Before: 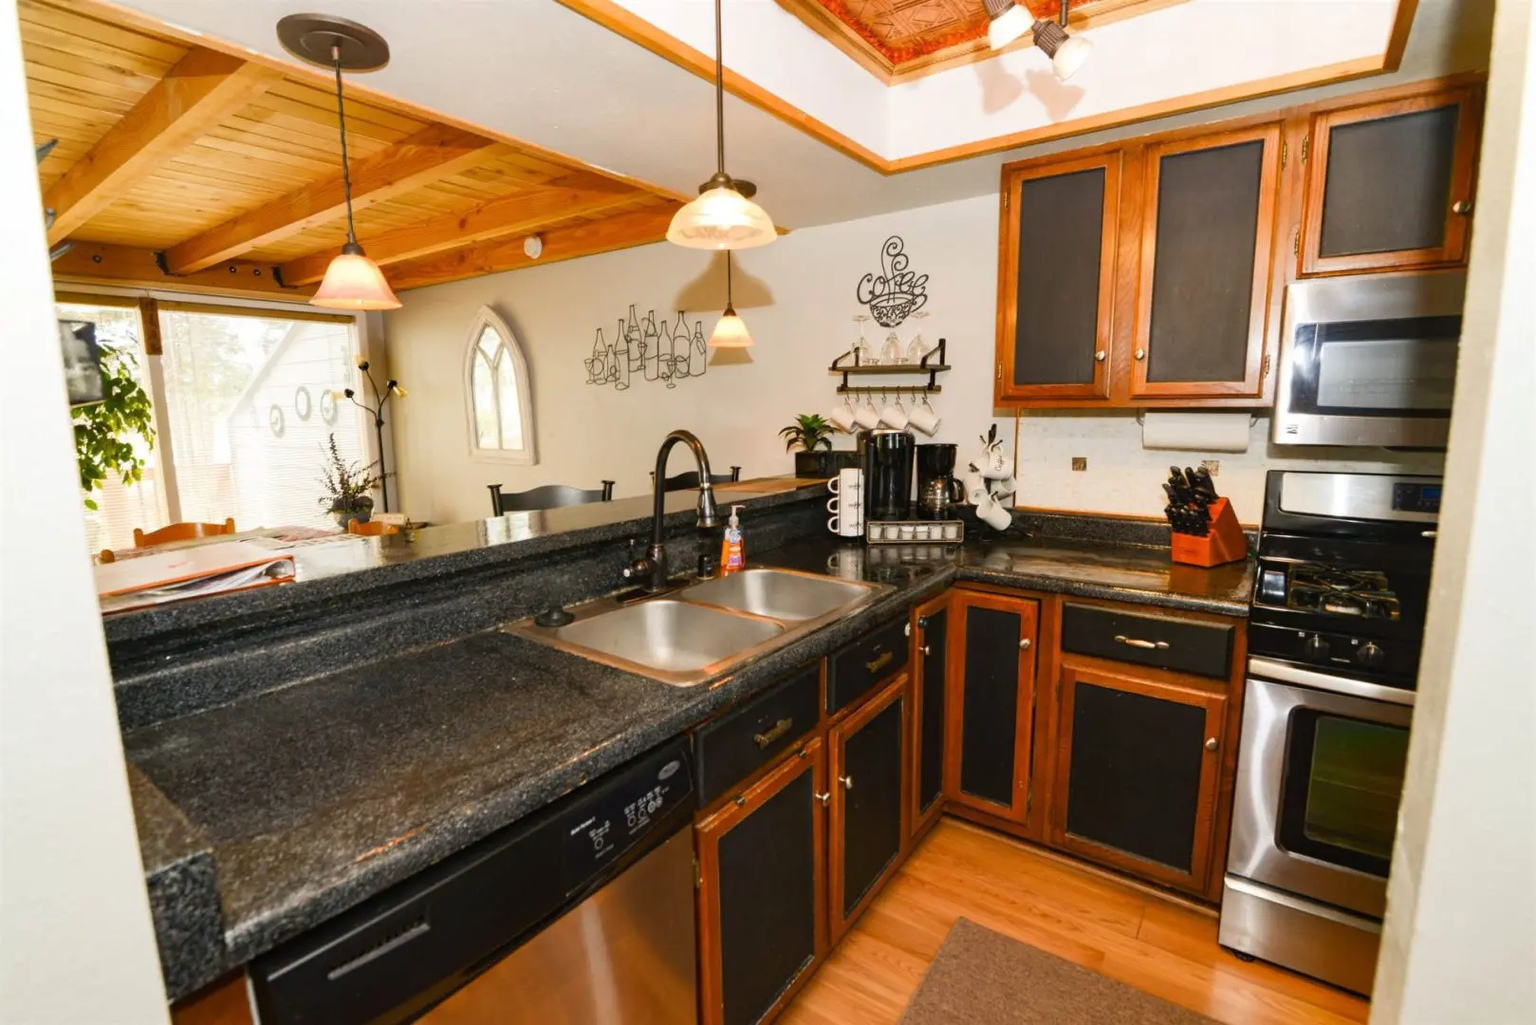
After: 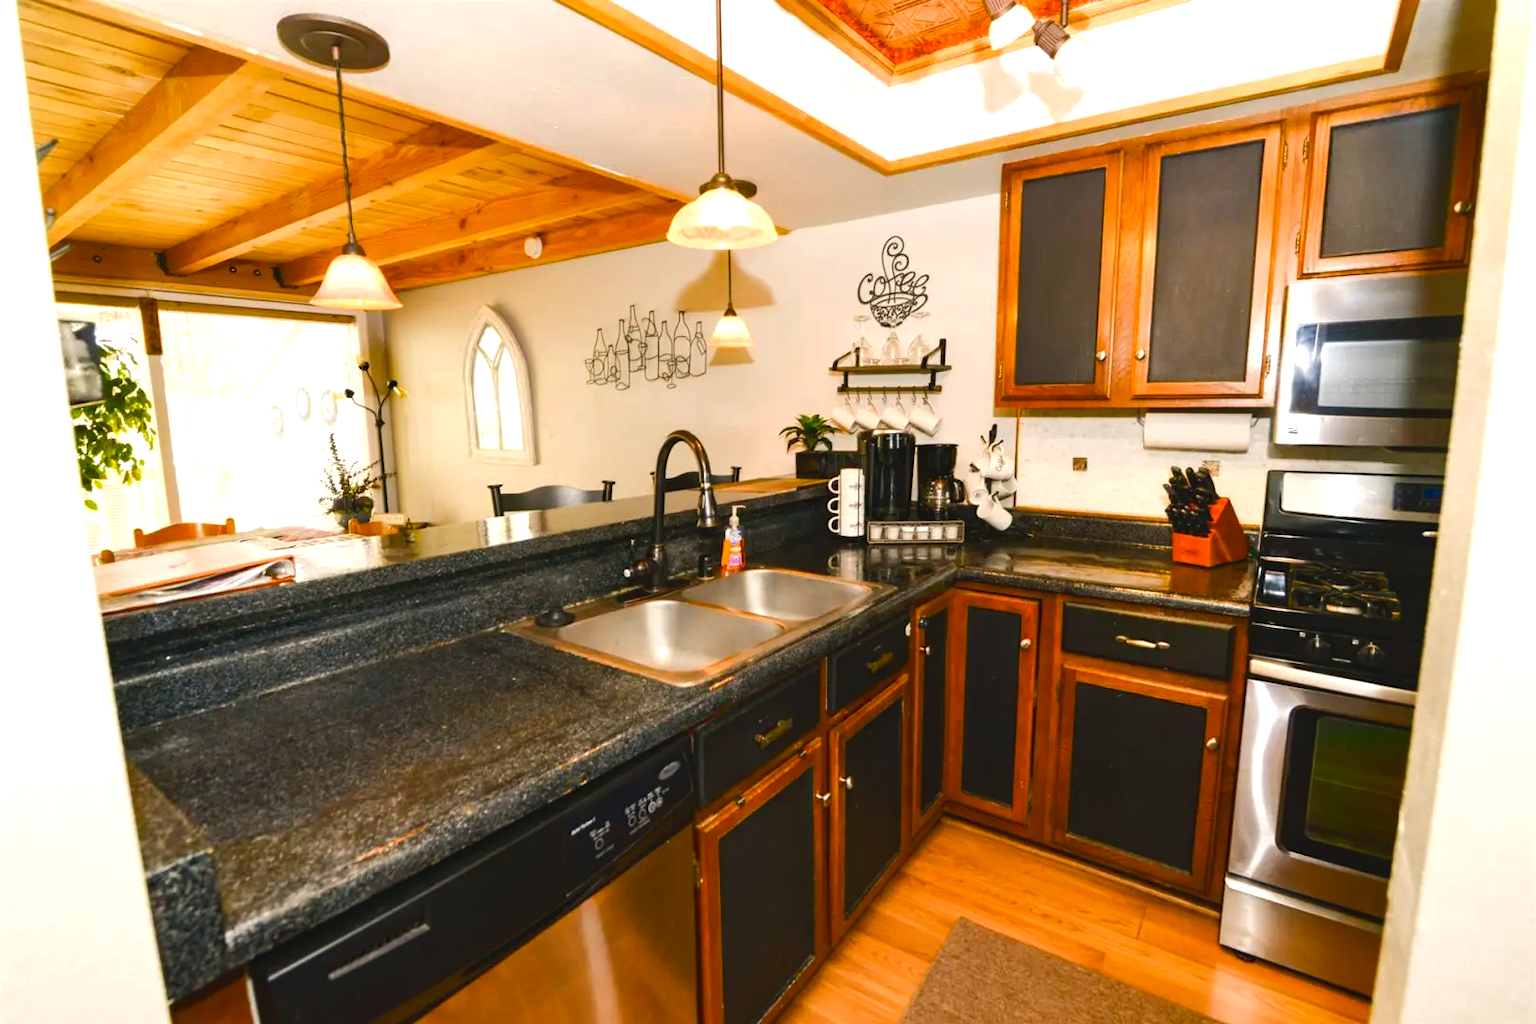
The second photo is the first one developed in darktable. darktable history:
color balance rgb: shadows lift › chroma 1%, shadows lift › hue 217.2°, power › hue 310.8°, highlights gain › chroma 1%, highlights gain › hue 54°, global offset › luminance 0.5%, global offset › hue 171.6°, perceptual saturation grading › global saturation 14.09%, perceptual saturation grading › highlights -25%, perceptual saturation grading › shadows 30%, perceptual brilliance grading › highlights 13.42%, perceptual brilliance grading › mid-tones 8.05%, perceptual brilliance grading › shadows -17.45%, global vibrance 25%
base curve: curves: ch0 [(0, 0) (0.262, 0.32) (0.722, 0.705) (1, 1)]
